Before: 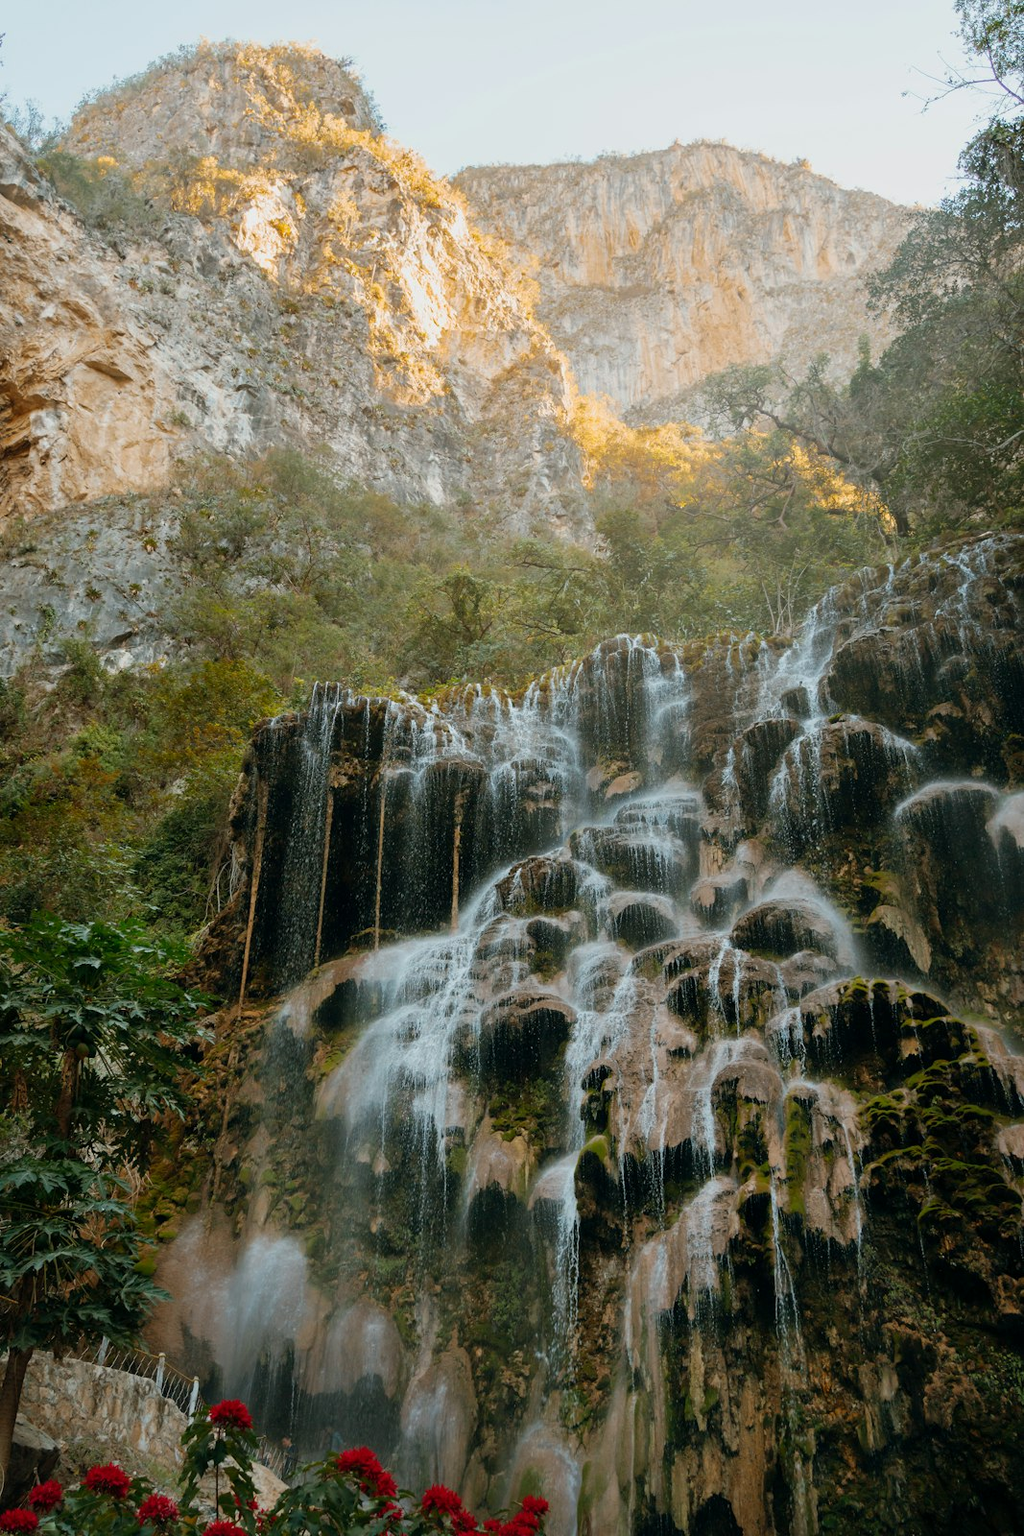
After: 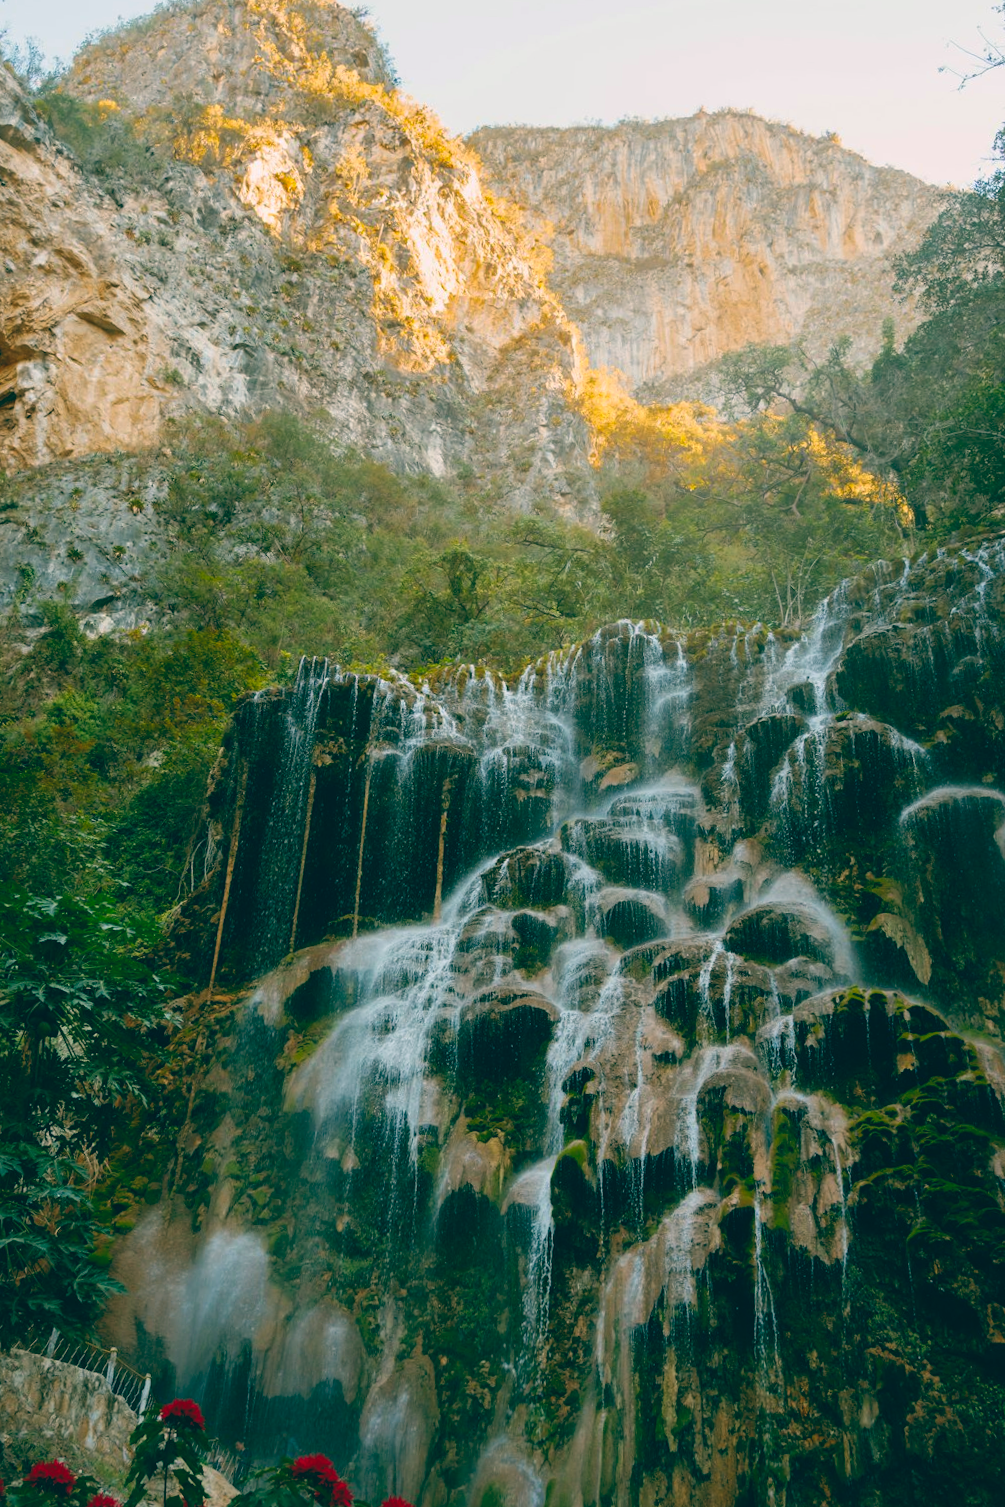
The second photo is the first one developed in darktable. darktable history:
crop and rotate: angle -2.38°
white balance: red 0.984, blue 1.059
color correction: saturation 1.32
color balance: lift [1.005, 0.99, 1.007, 1.01], gamma [1, 0.979, 1.011, 1.021], gain [0.923, 1.098, 1.025, 0.902], input saturation 90.45%, contrast 7.73%, output saturation 105.91%
tone equalizer: on, module defaults
